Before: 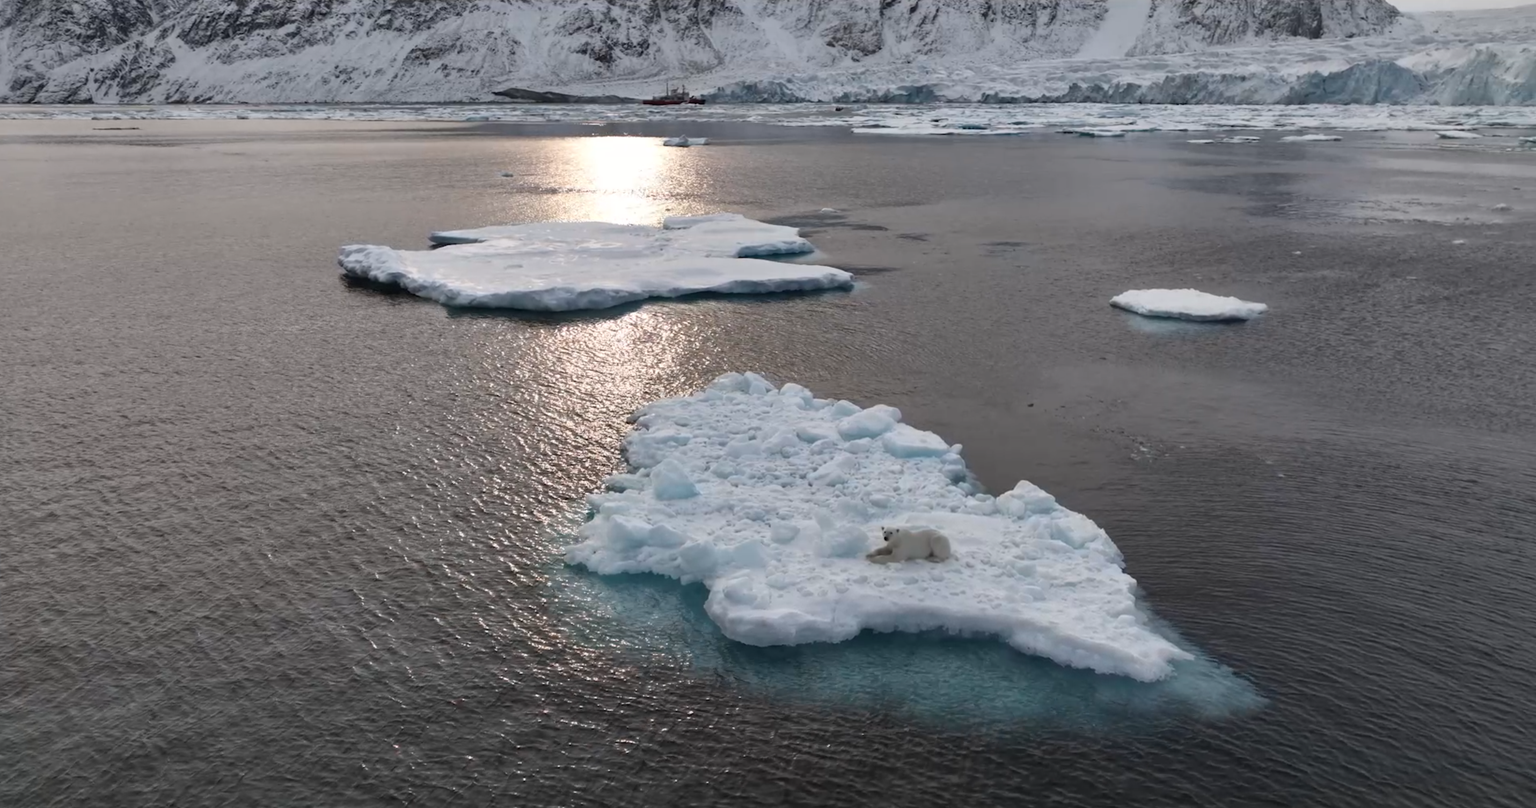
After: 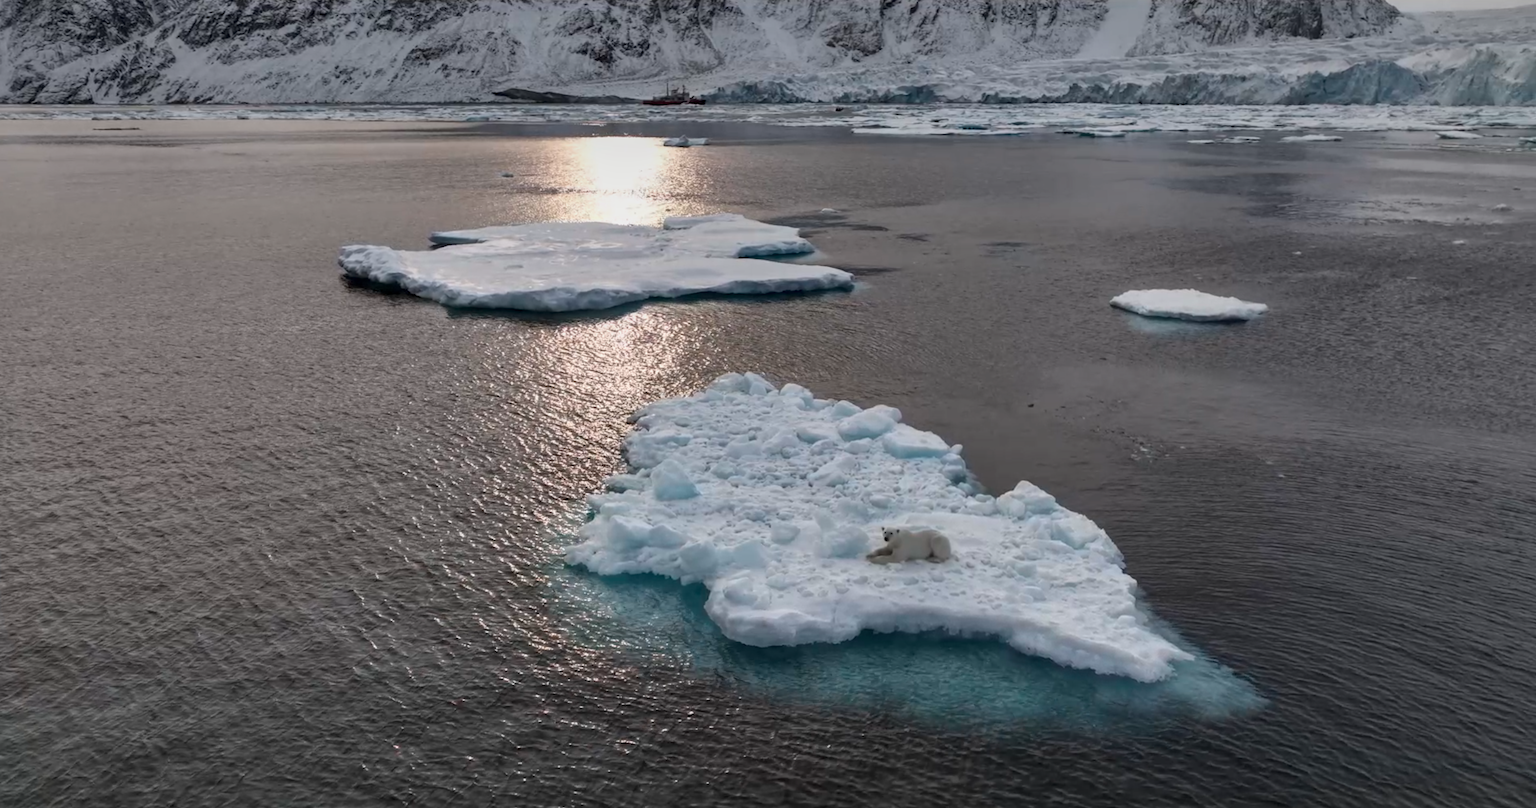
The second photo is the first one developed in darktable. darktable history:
local contrast: on, module defaults
graduated density: on, module defaults
